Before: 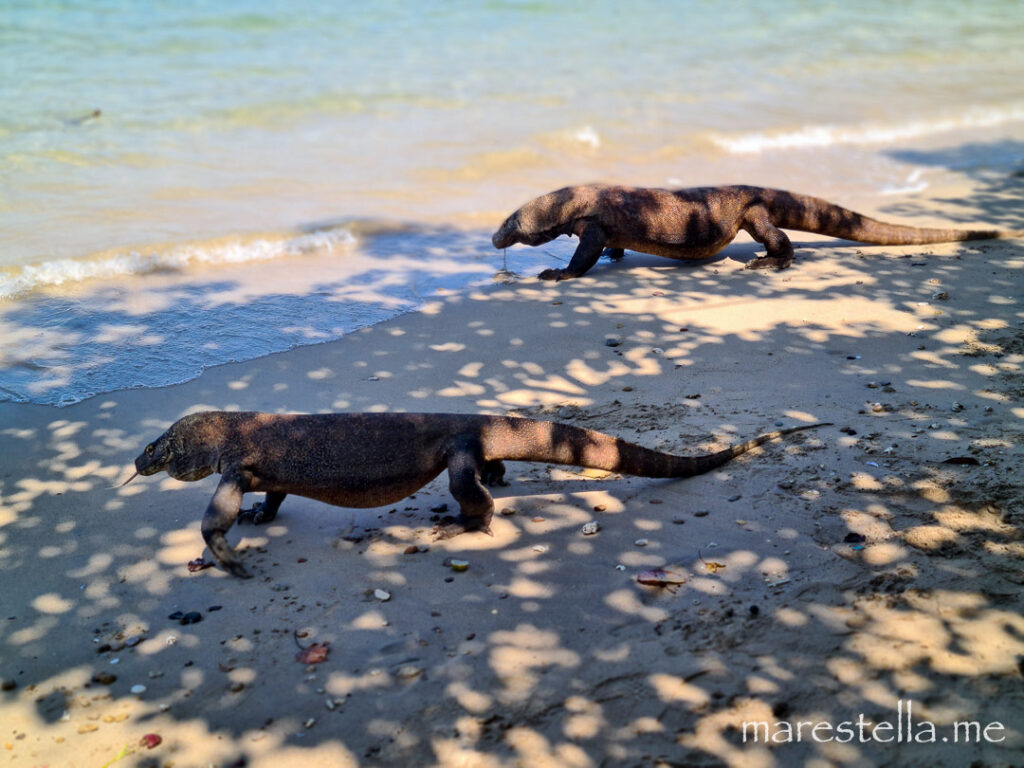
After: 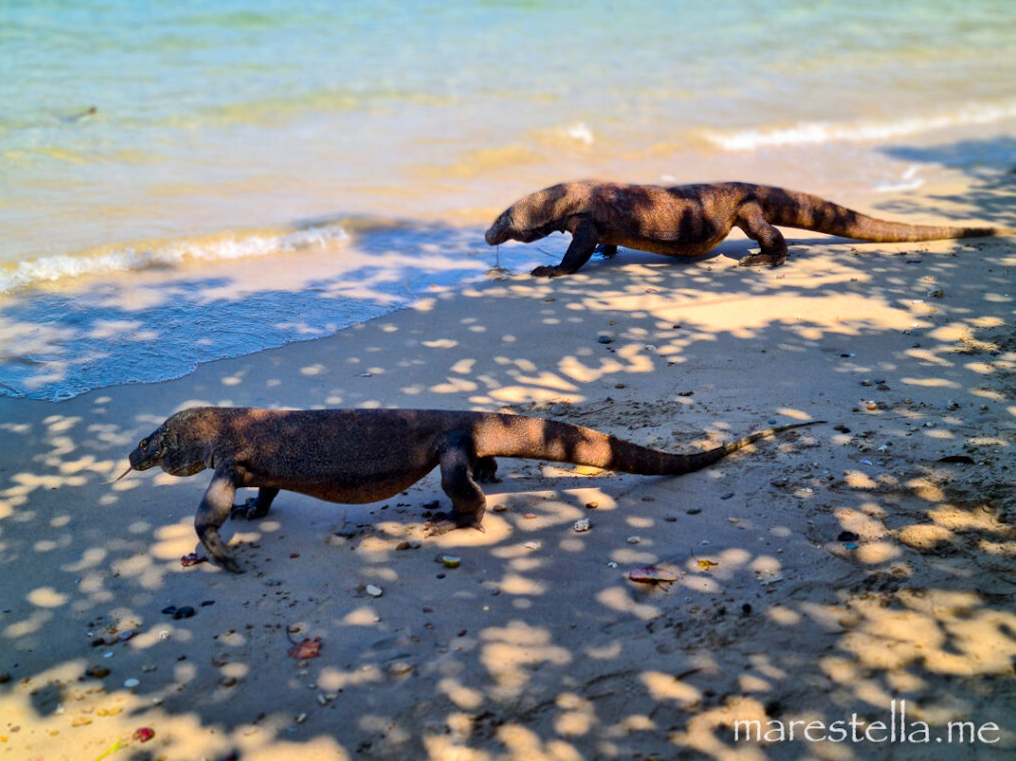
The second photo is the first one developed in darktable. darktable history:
color balance rgb: linear chroma grading › global chroma 8.33%, perceptual saturation grading › global saturation 18.52%, global vibrance 7.87%
rotate and perspective: rotation 0.192°, lens shift (horizontal) -0.015, crop left 0.005, crop right 0.996, crop top 0.006, crop bottom 0.99
